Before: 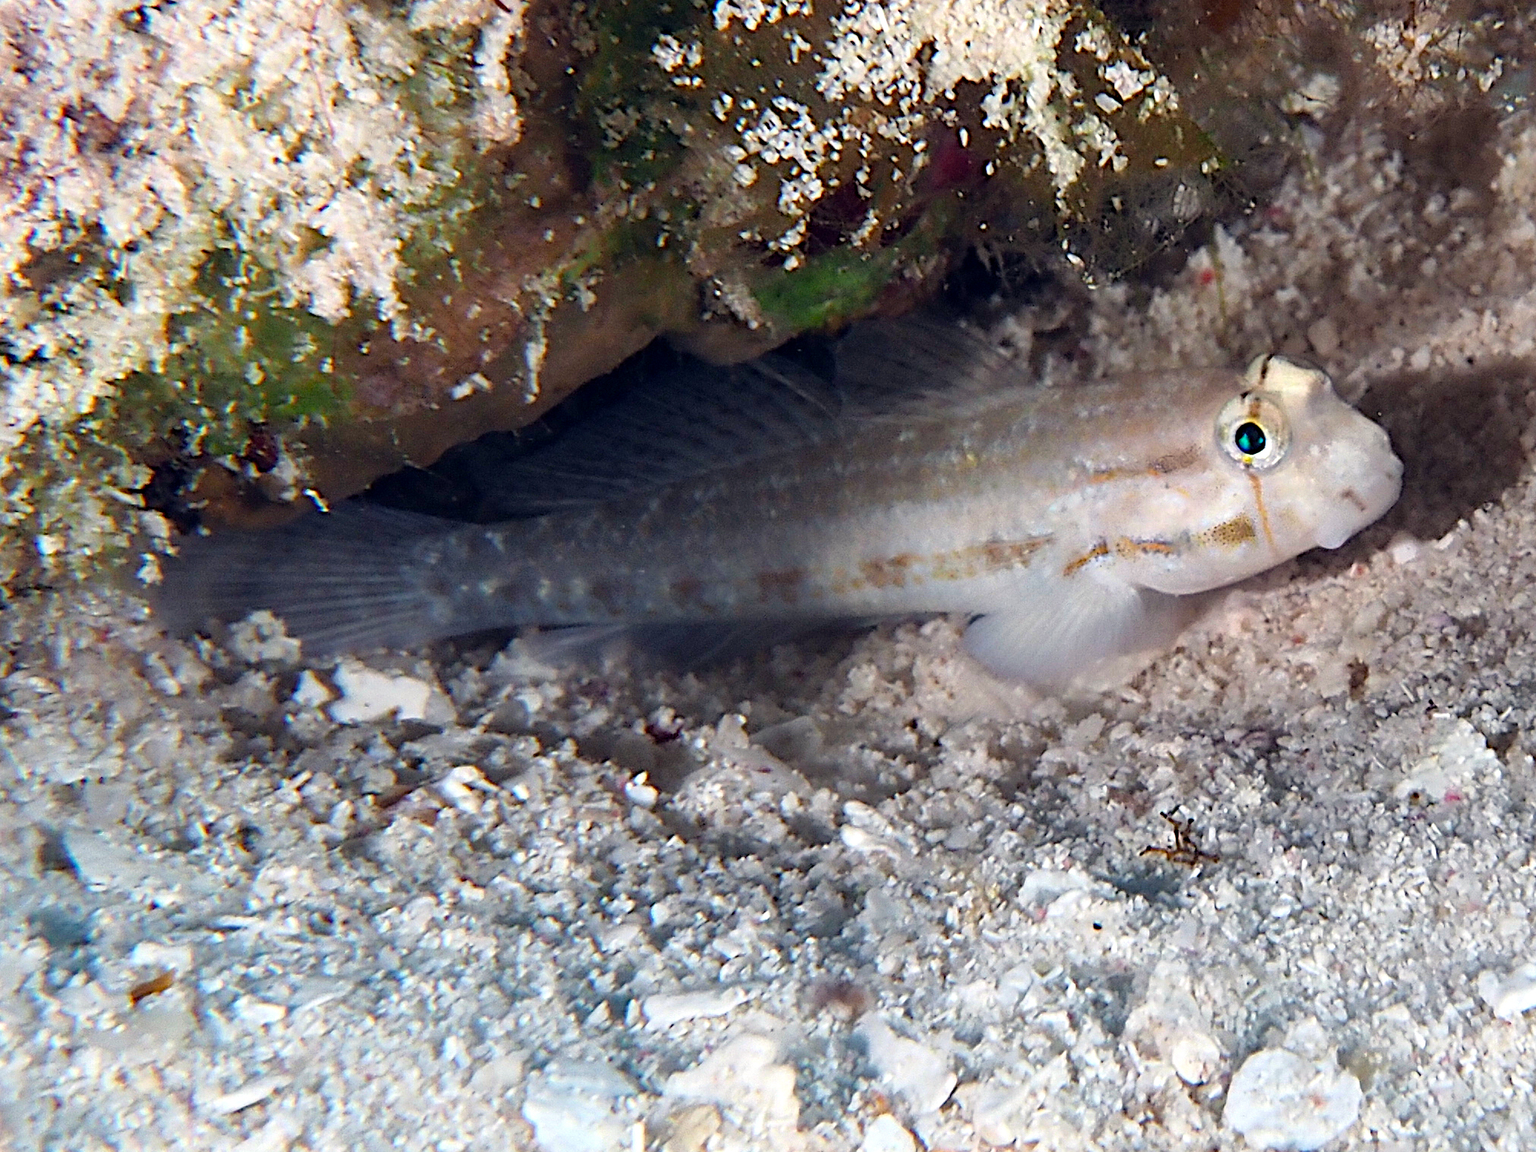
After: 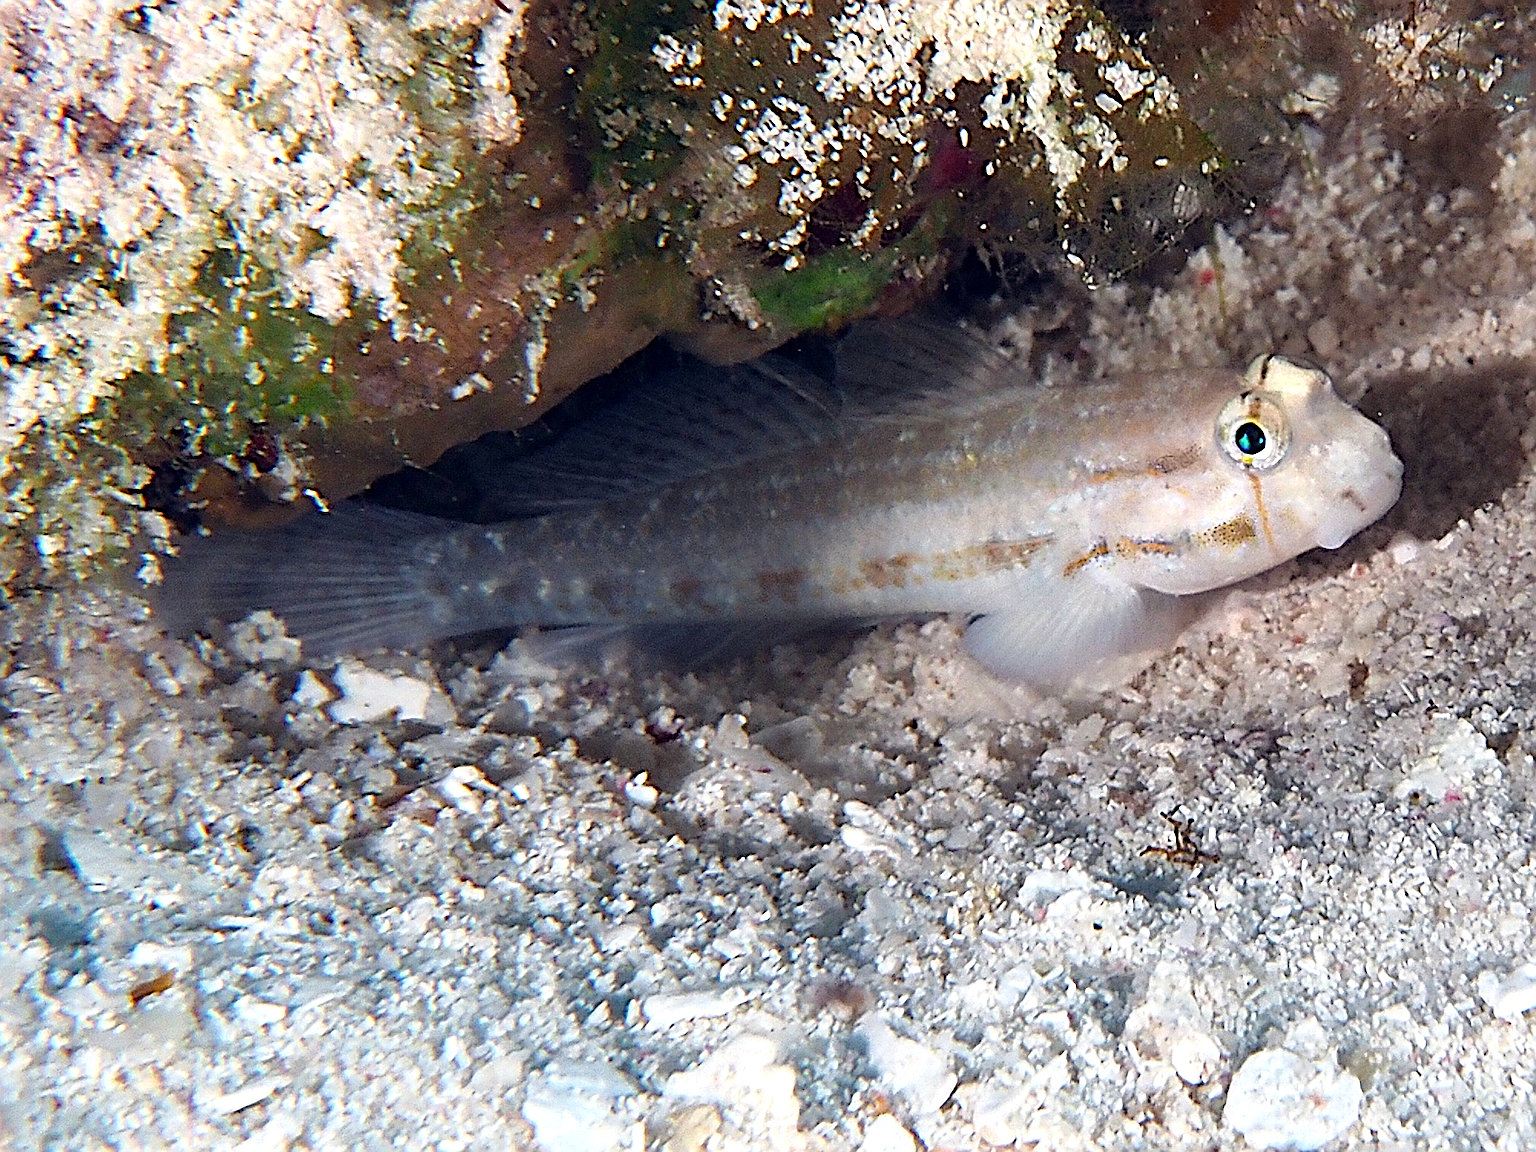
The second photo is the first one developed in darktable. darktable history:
exposure: exposure 0.2 EV, compensate highlight preservation false
sharpen: amount 0.888
